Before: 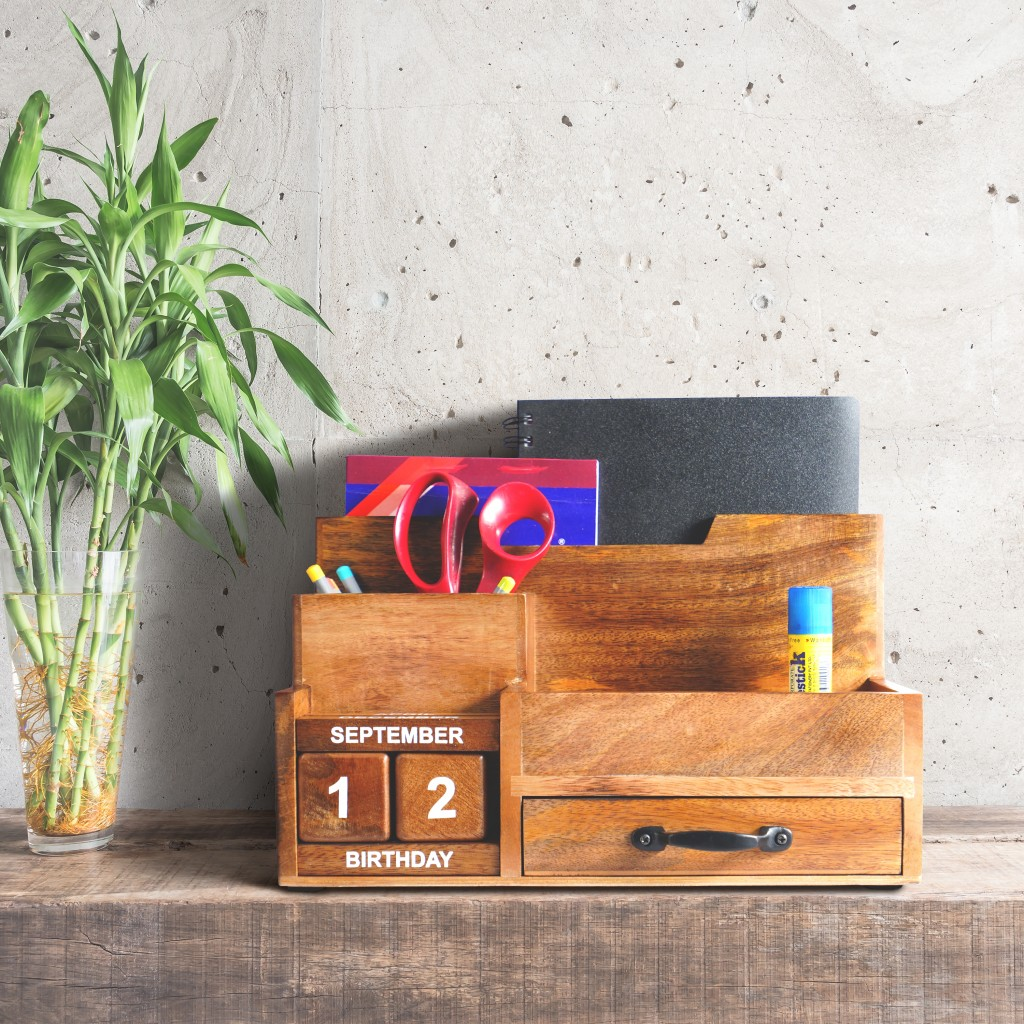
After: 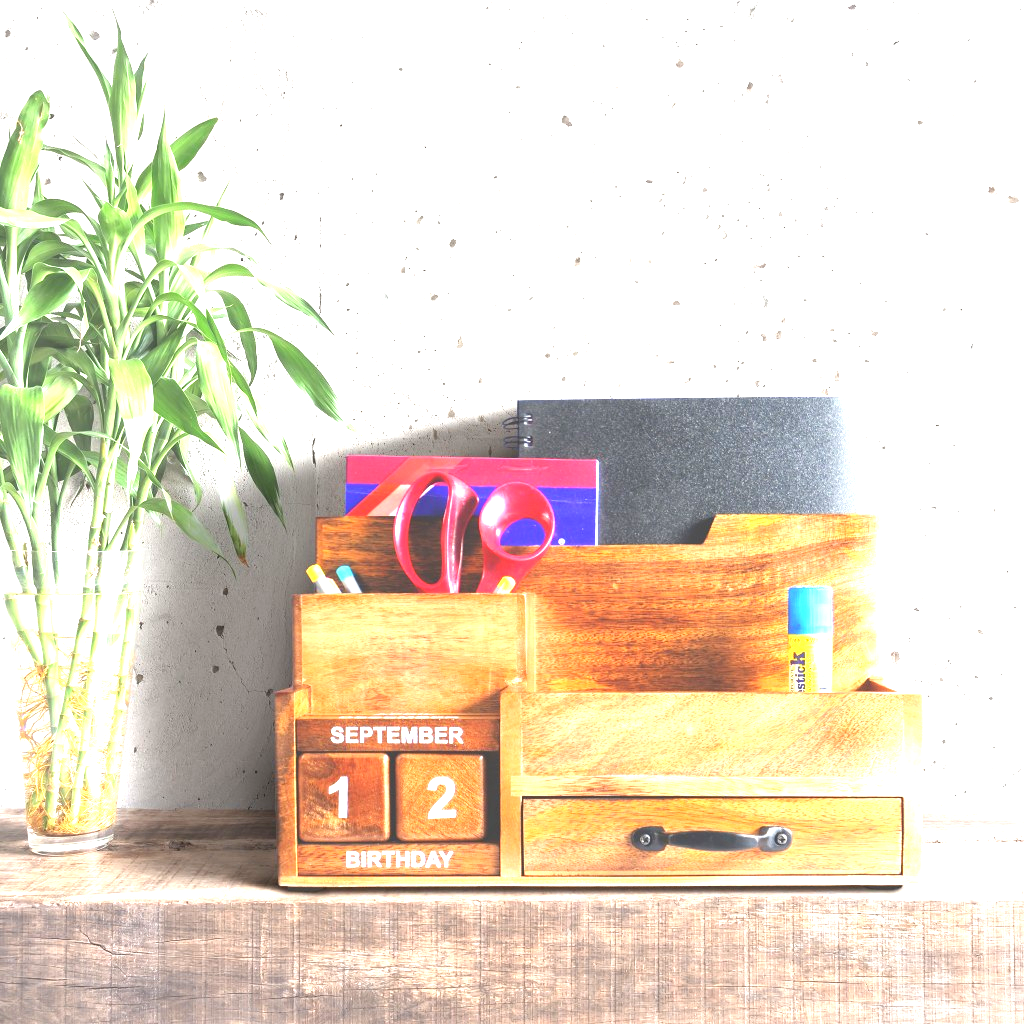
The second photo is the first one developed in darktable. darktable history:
exposure: black level correction 0, exposure 1.458 EV, compensate highlight preservation false
